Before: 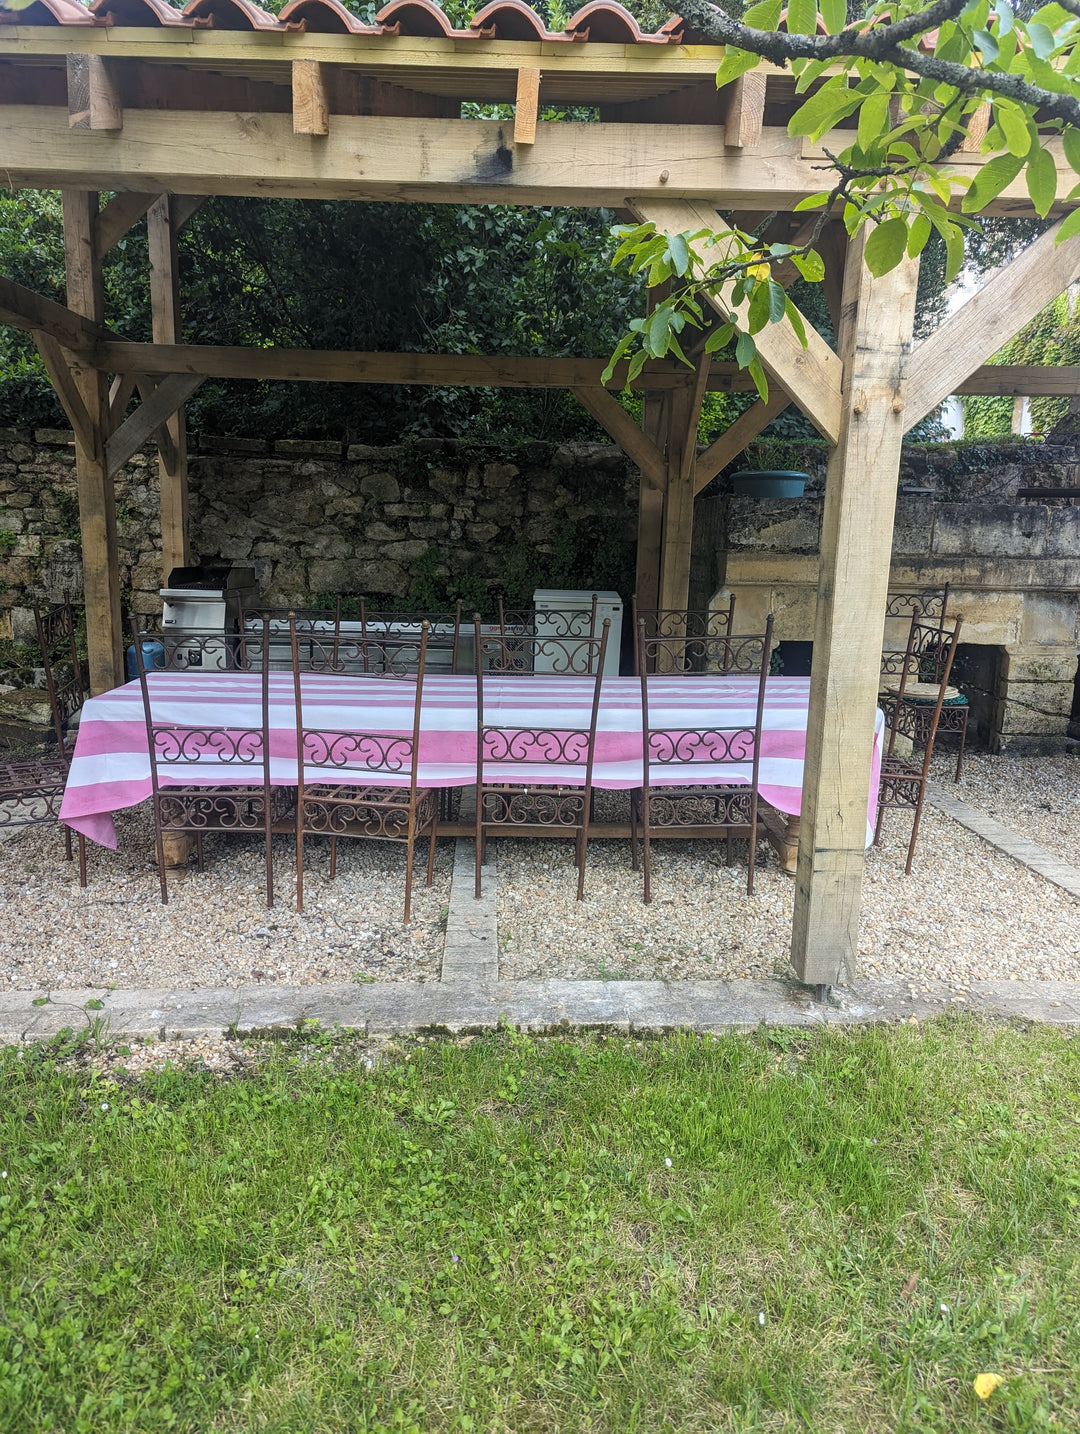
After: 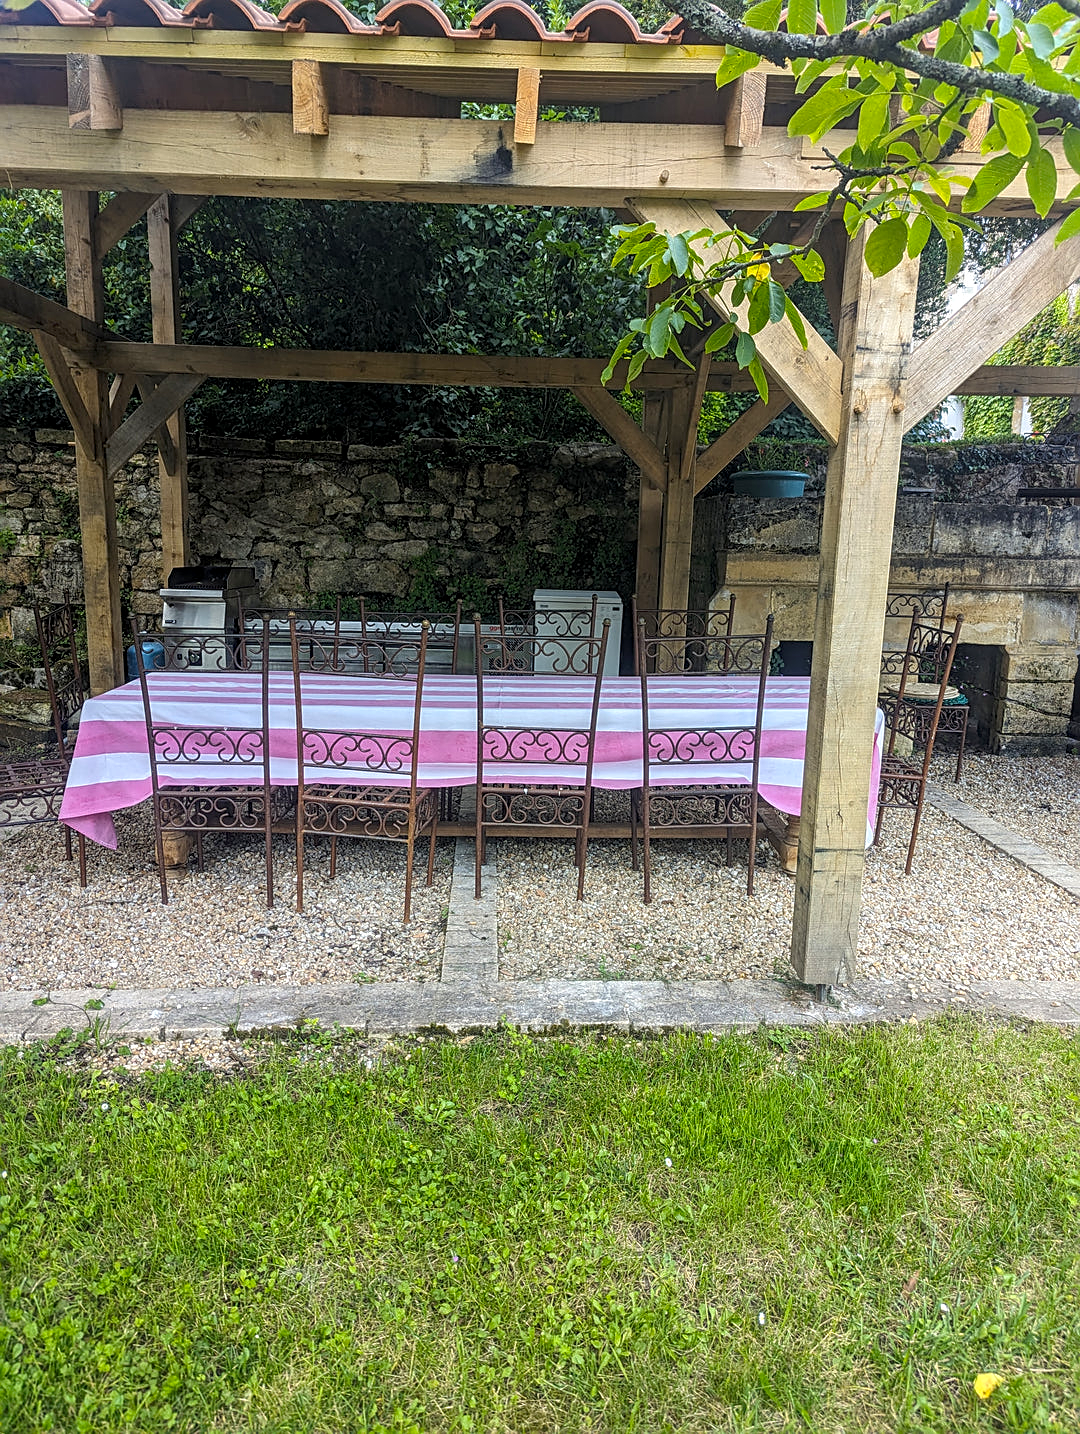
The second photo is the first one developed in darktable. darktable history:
color balance: output saturation 120%
local contrast: on, module defaults
sharpen: on, module defaults
